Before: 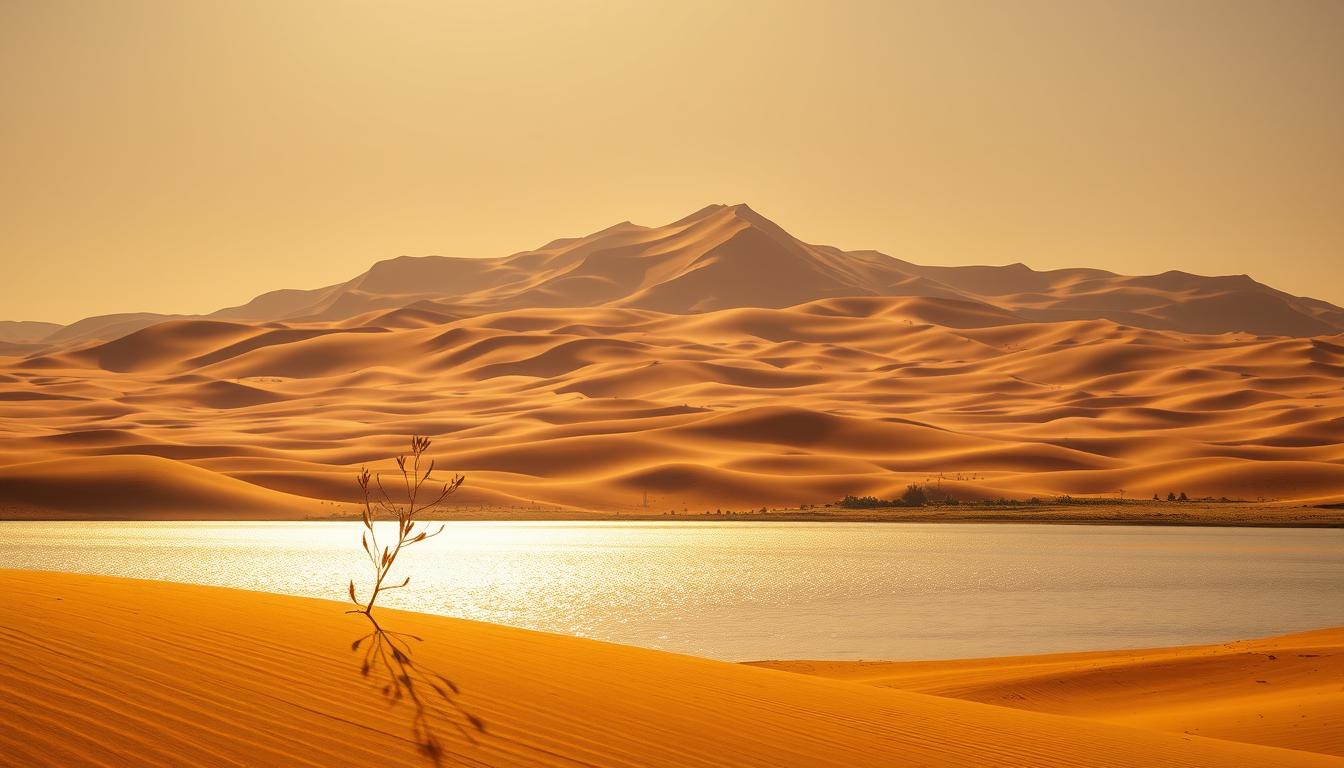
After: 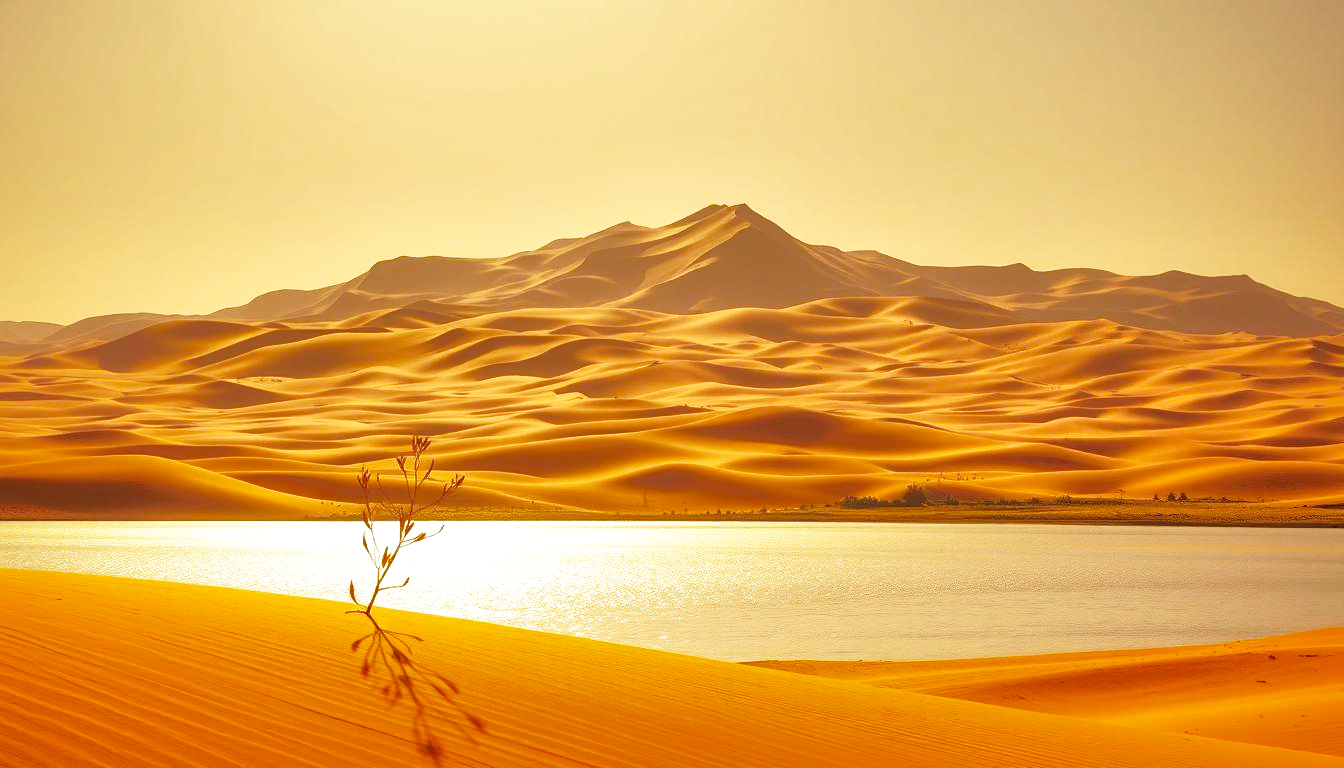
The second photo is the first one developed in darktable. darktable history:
base curve: curves: ch0 [(0, 0) (0.005, 0.002) (0.15, 0.3) (0.4, 0.7) (0.75, 0.95) (1, 1)], preserve colors none
shadows and highlights: shadows 59.5, highlights -59.72
exposure: exposure 0.201 EV, compensate highlight preservation false
